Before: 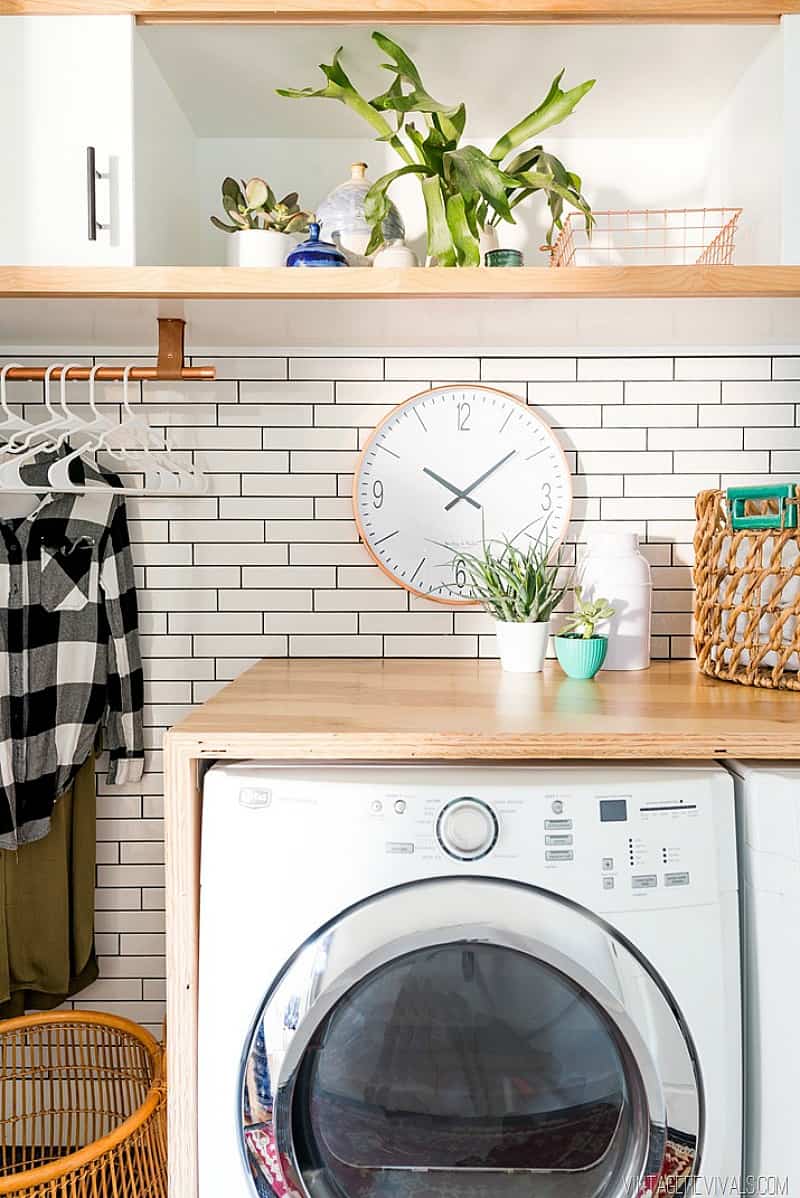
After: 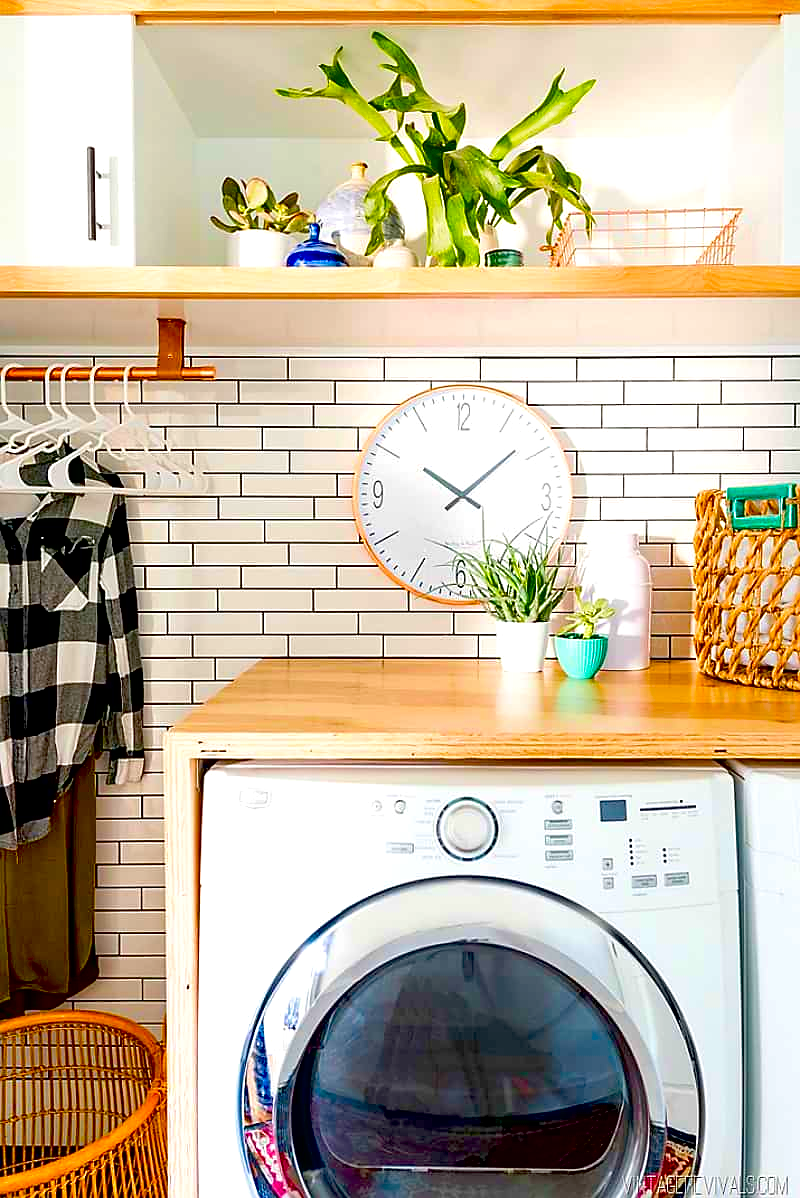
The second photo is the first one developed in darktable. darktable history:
exposure: black level correction 0.026, exposure 0.184 EV, compensate highlight preservation false
contrast brightness saturation: brightness -0.016, saturation 0.344
velvia: strength 32.19%, mid-tones bias 0.203
sharpen: radius 1.473, amount 0.394, threshold 1.481
